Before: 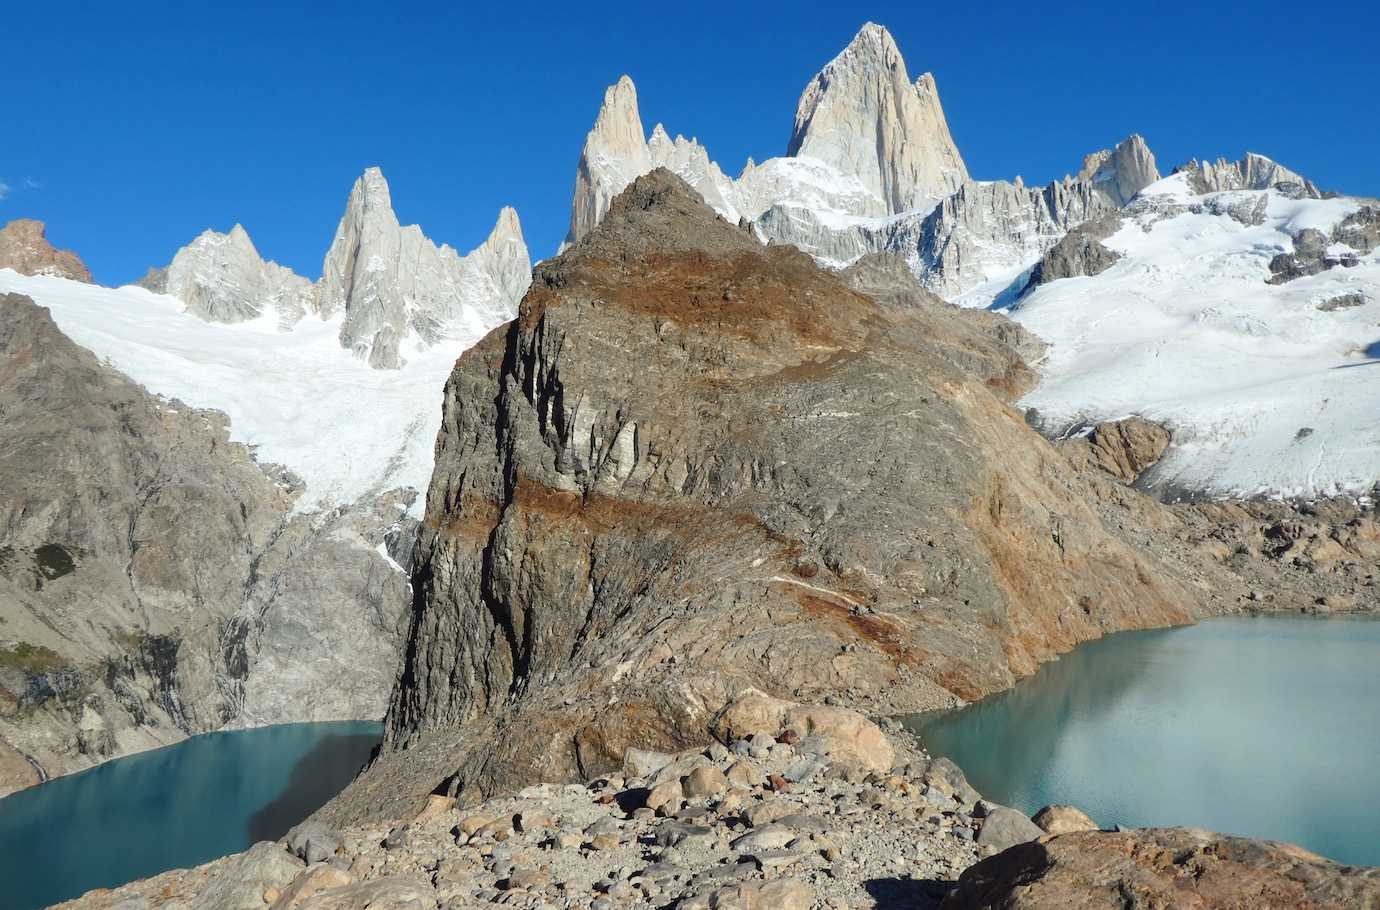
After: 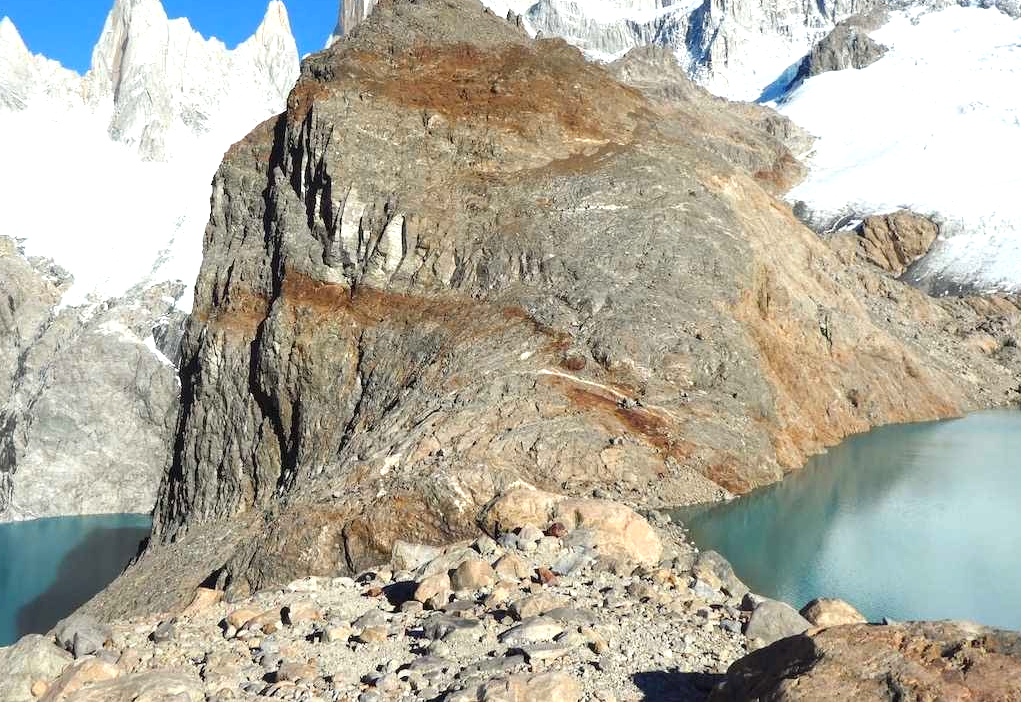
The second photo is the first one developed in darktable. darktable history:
exposure: exposure 0.64 EV, compensate highlight preservation false
crop: left 16.871%, top 22.857%, right 9.116%
